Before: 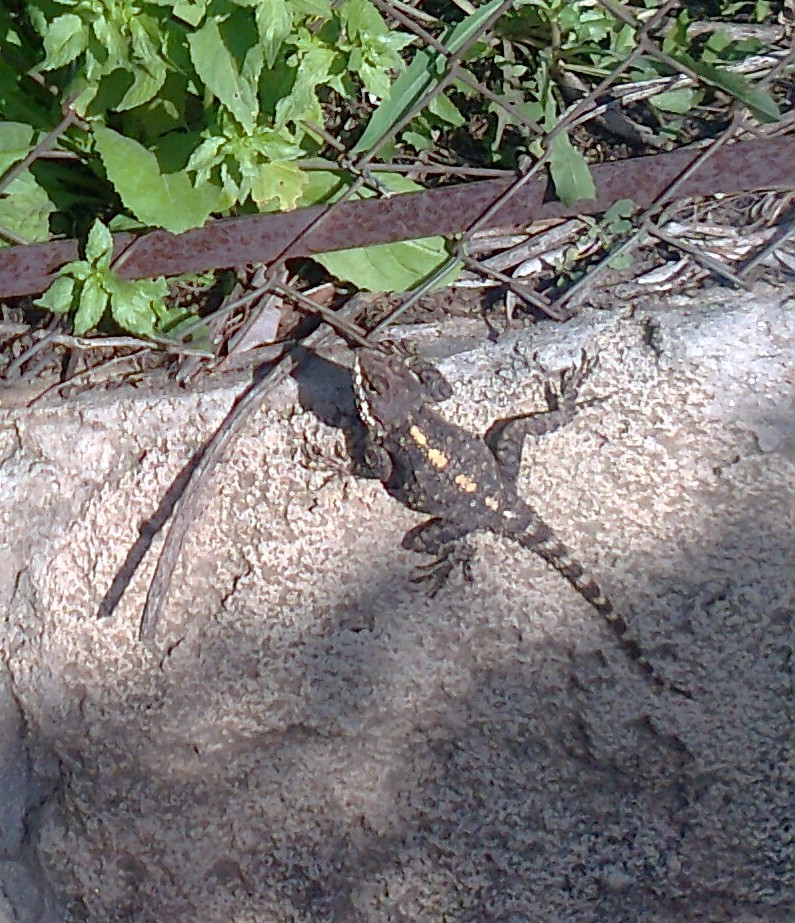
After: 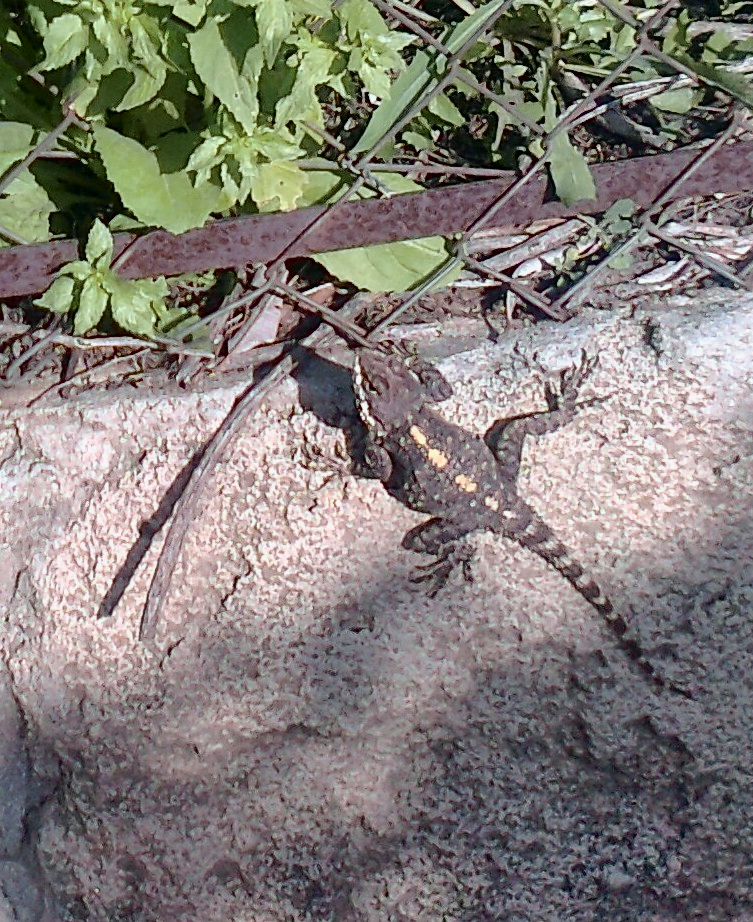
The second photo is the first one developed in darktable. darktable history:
shadows and highlights: low approximation 0.01, soften with gaussian
tone curve: curves: ch0 [(0, 0) (0.105, 0.068) (0.181, 0.14) (0.28, 0.259) (0.384, 0.404) (0.485, 0.531) (0.638, 0.681) (0.87, 0.883) (1, 0.977)]; ch1 [(0, 0) (0.161, 0.092) (0.35, 0.33) (0.379, 0.401) (0.456, 0.469) (0.501, 0.499) (0.516, 0.524) (0.562, 0.569) (0.635, 0.646) (1, 1)]; ch2 [(0, 0) (0.371, 0.362) (0.437, 0.437) (0.5, 0.5) (0.53, 0.524) (0.56, 0.561) (0.622, 0.606) (1, 1)], color space Lab, independent channels, preserve colors none
crop and rotate: right 5.167%
